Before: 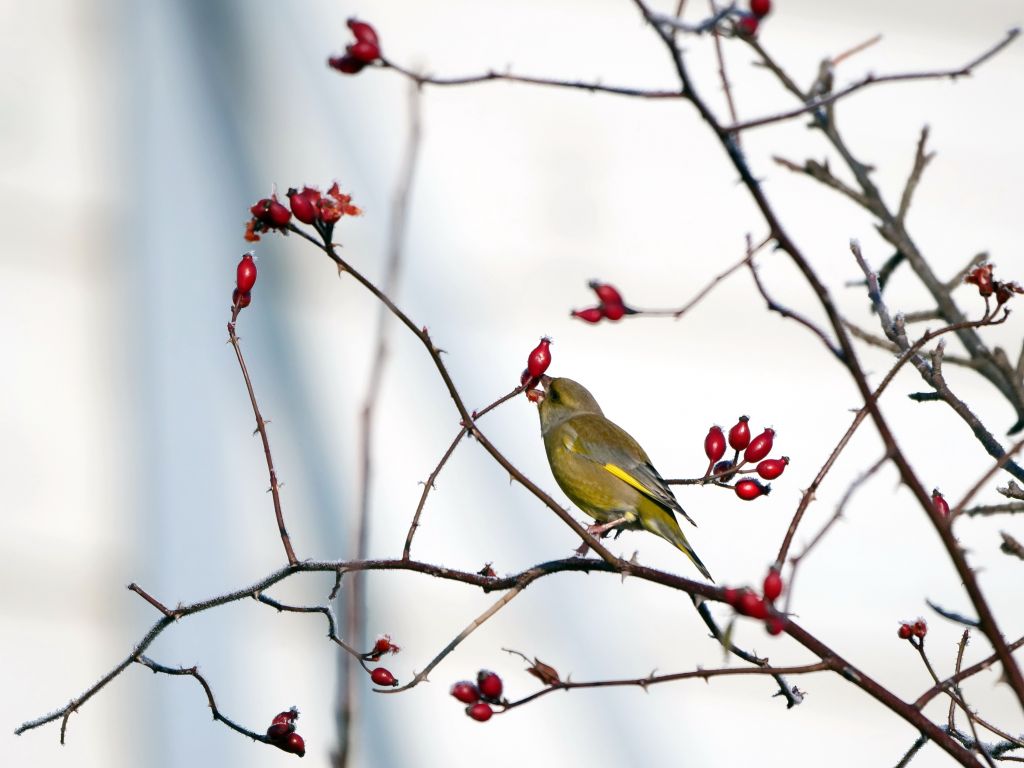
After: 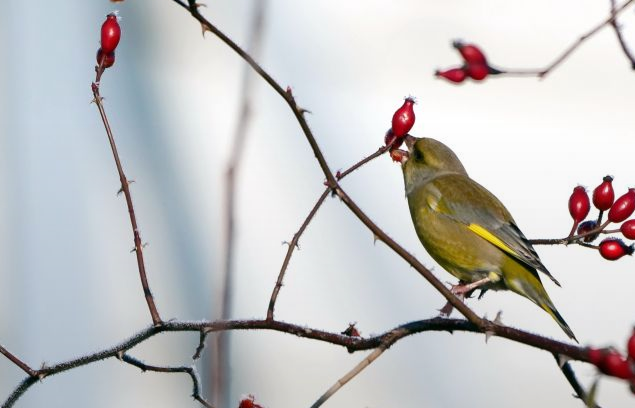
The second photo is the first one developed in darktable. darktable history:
graduated density: rotation -180°, offset 24.95
crop: left 13.312%, top 31.28%, right 24.627%, bottom 15.582%
